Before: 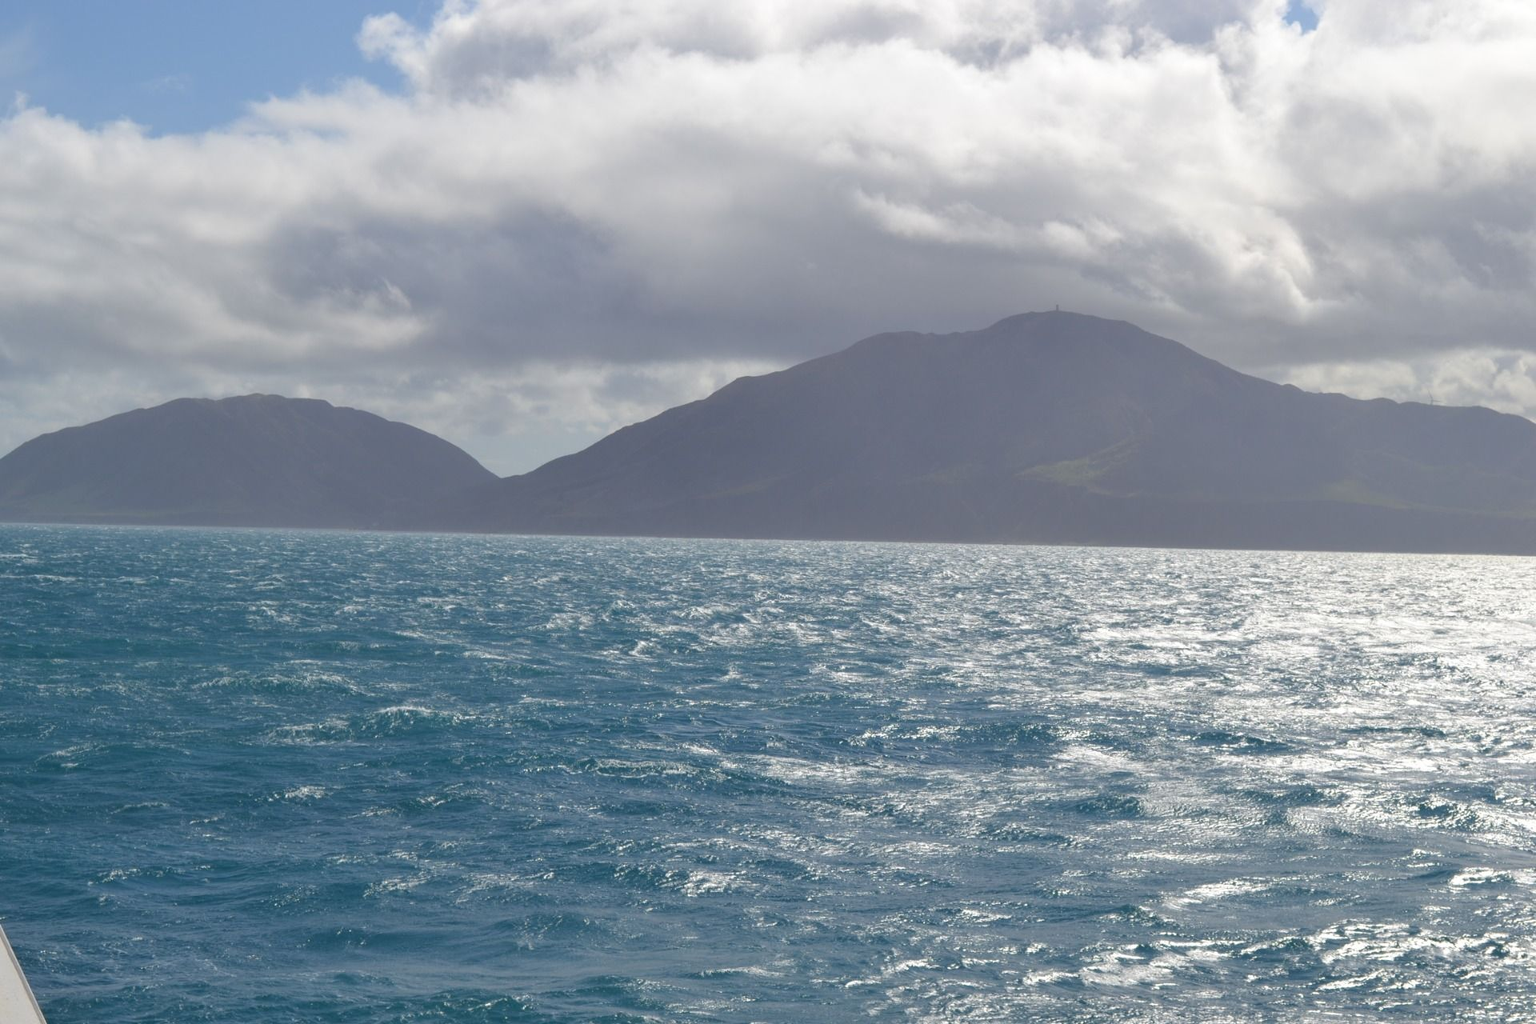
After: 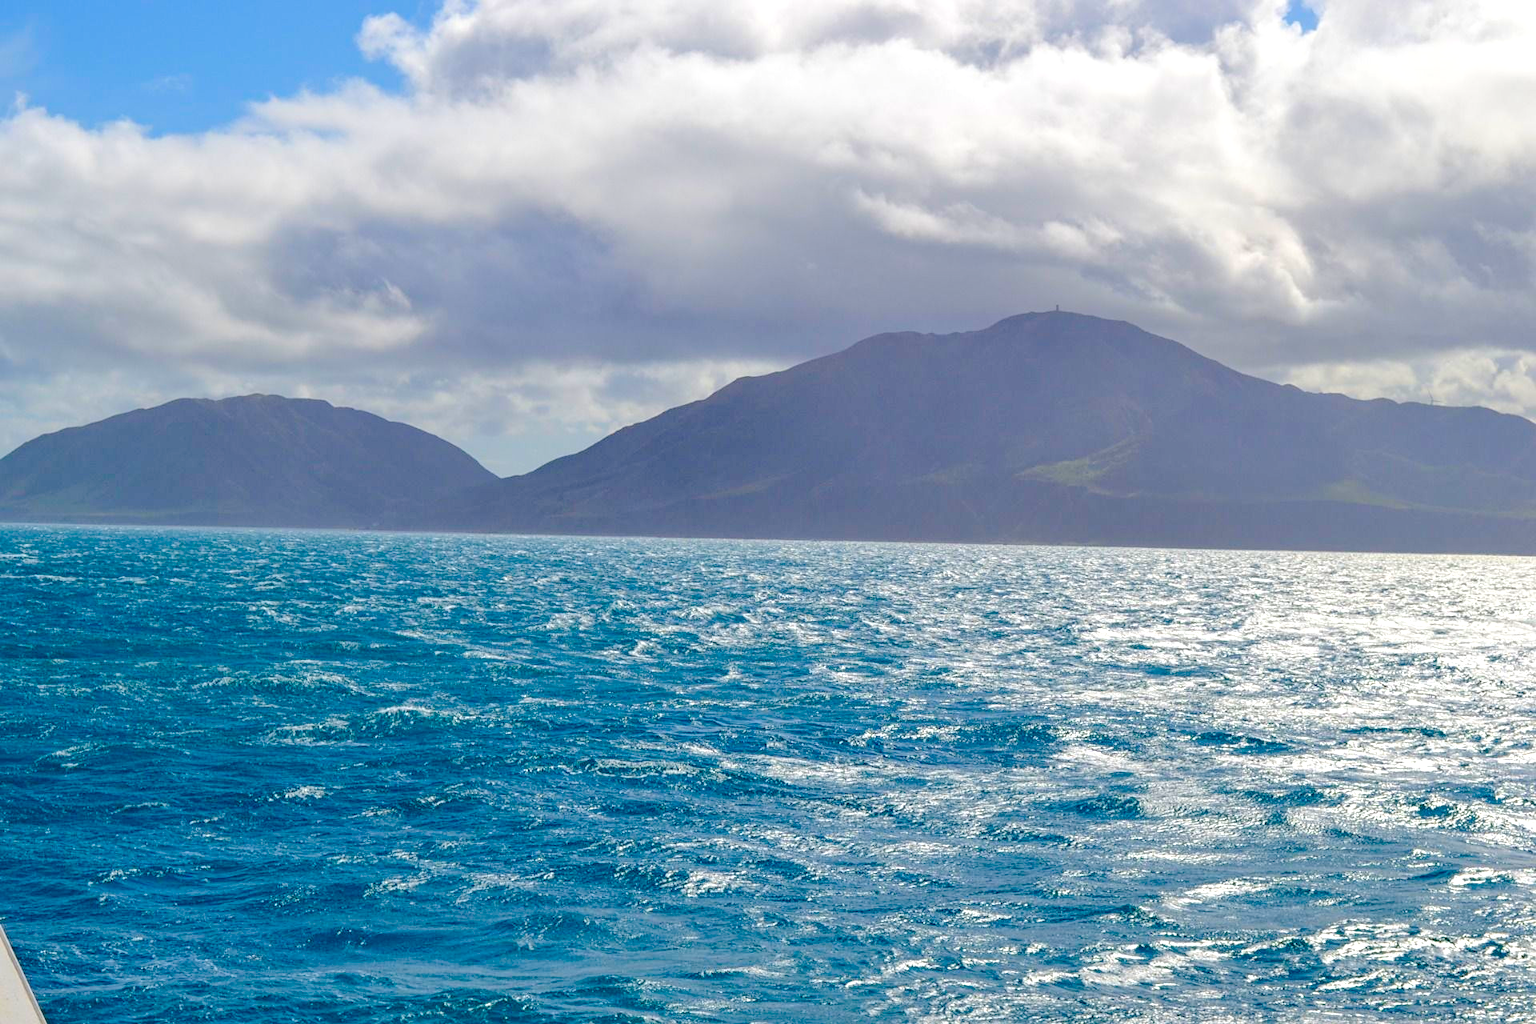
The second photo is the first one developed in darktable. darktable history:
local contrast: detail 130%
base curve: curves: ch0 [(0, 0) (0.073, 0.04) (0.157, 0.139) (0.492, 0.492) (0.758, 0.758) (1, 1)], preserve colors none
rotate and perspective: automatic cropping off
contrast brightness saturation: contrast 0.03, brightness 0.06, saturation 0.13
sharpen: amount 0.2
white balance: emerald 1
haze removal: adaptive false
color balance rgb: perceptual saturation grading › global saturation 25%, perceptual brilliance grading › mid-tones 10%, perceptual brilliance grading › shadows 15%, global vibrance 20%
